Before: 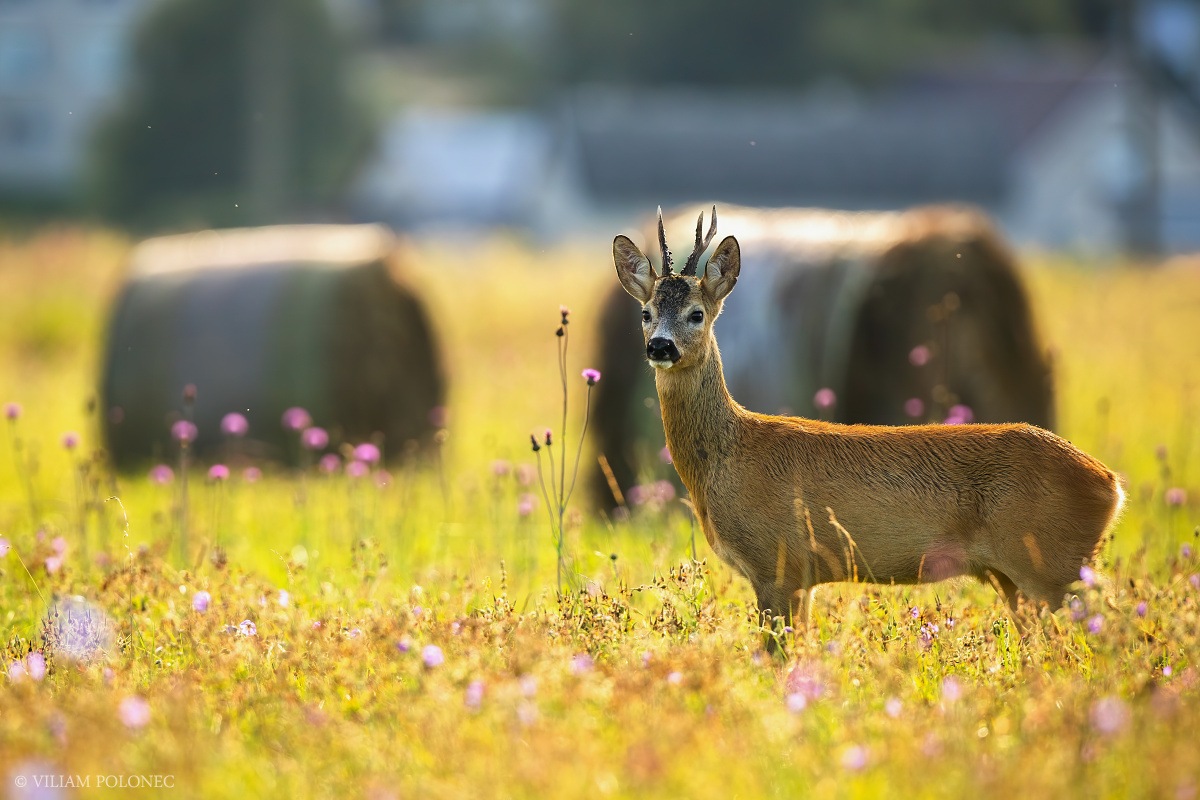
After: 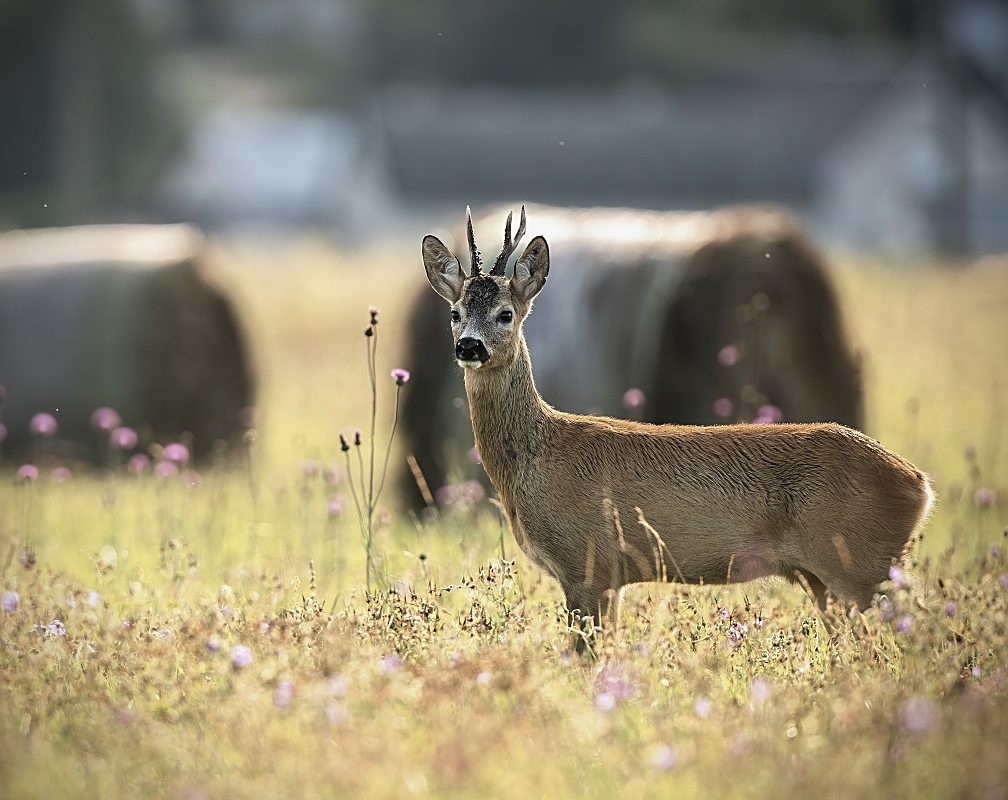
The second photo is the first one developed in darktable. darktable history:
crop: left 15.983%
vignetting: brightness -0.59, saturation -0.003
color zones: curves: ch1 [(0, 0.292) (0.001, 0.292) (0.2, 0.264) (0.4, 0.248) (0.6, 0.248) (0.8, 0.264) (0.999, 0.292) (1, 0.292)]
sharpen: amount 0.492
